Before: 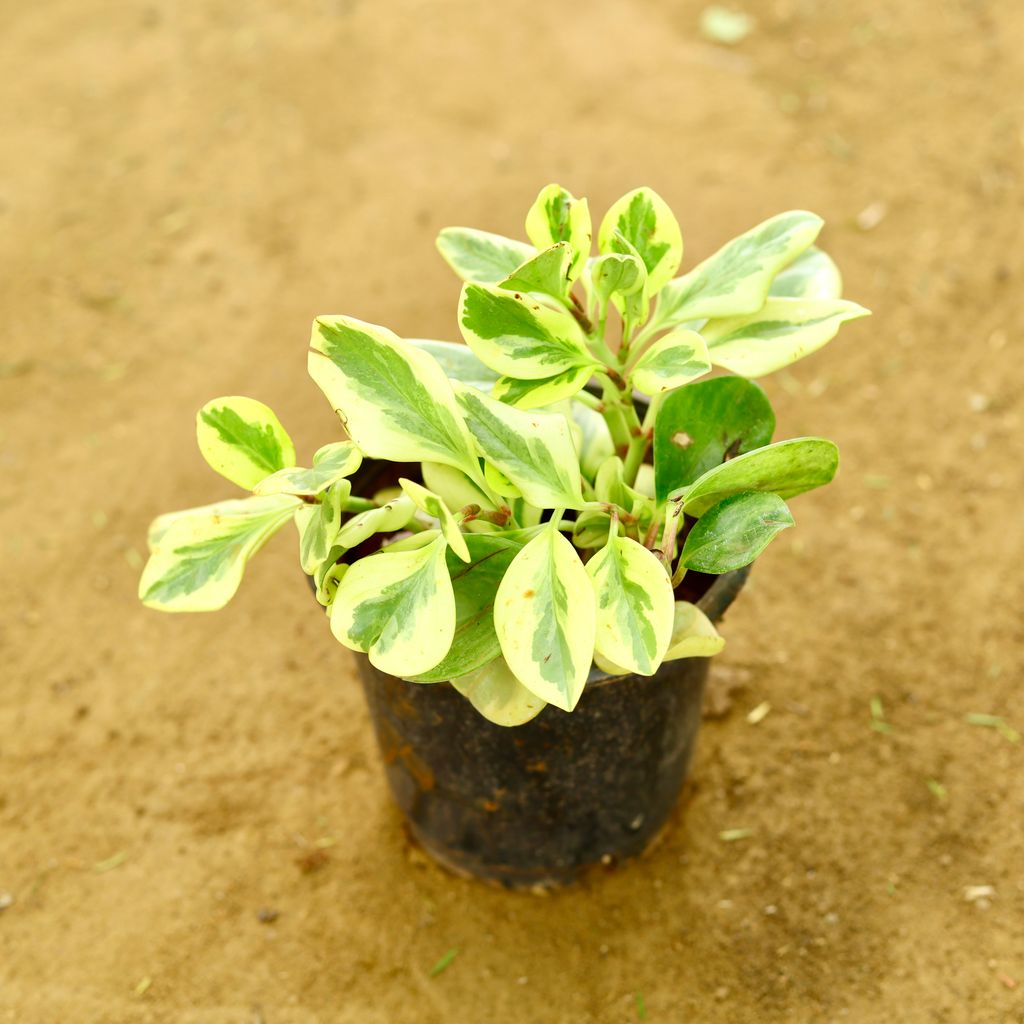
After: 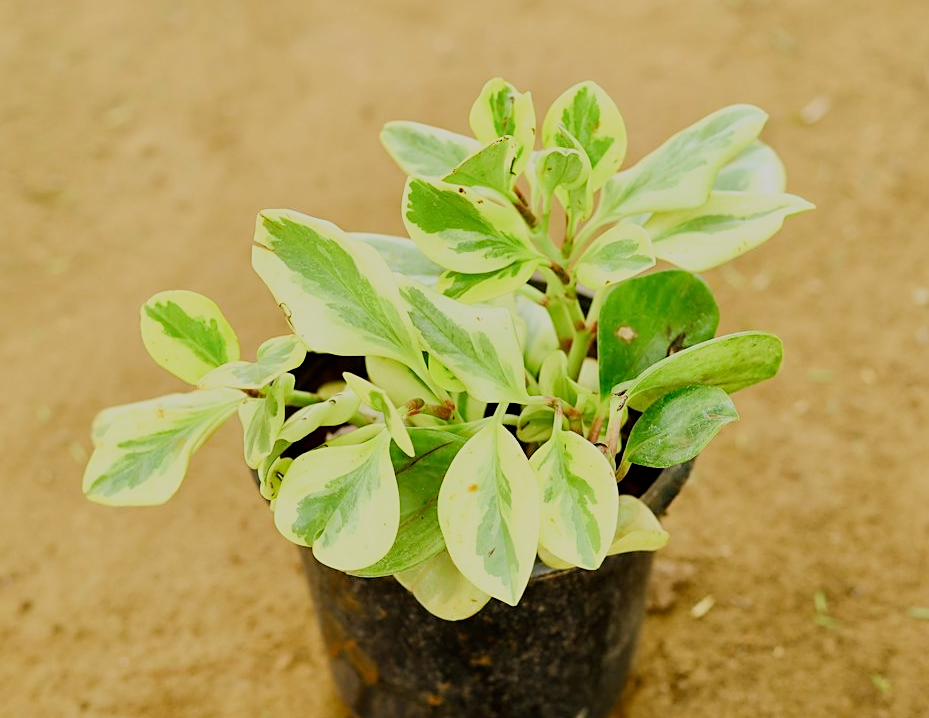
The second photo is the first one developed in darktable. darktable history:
sharpen: on, module defaults
filmic rgb: black relative exposure -7.15 EV, white relative exposure 5.39 EV, hardness 3.02
crop: left 5.516%, top 10.379%, right 3.709%, bottom 19.426%
